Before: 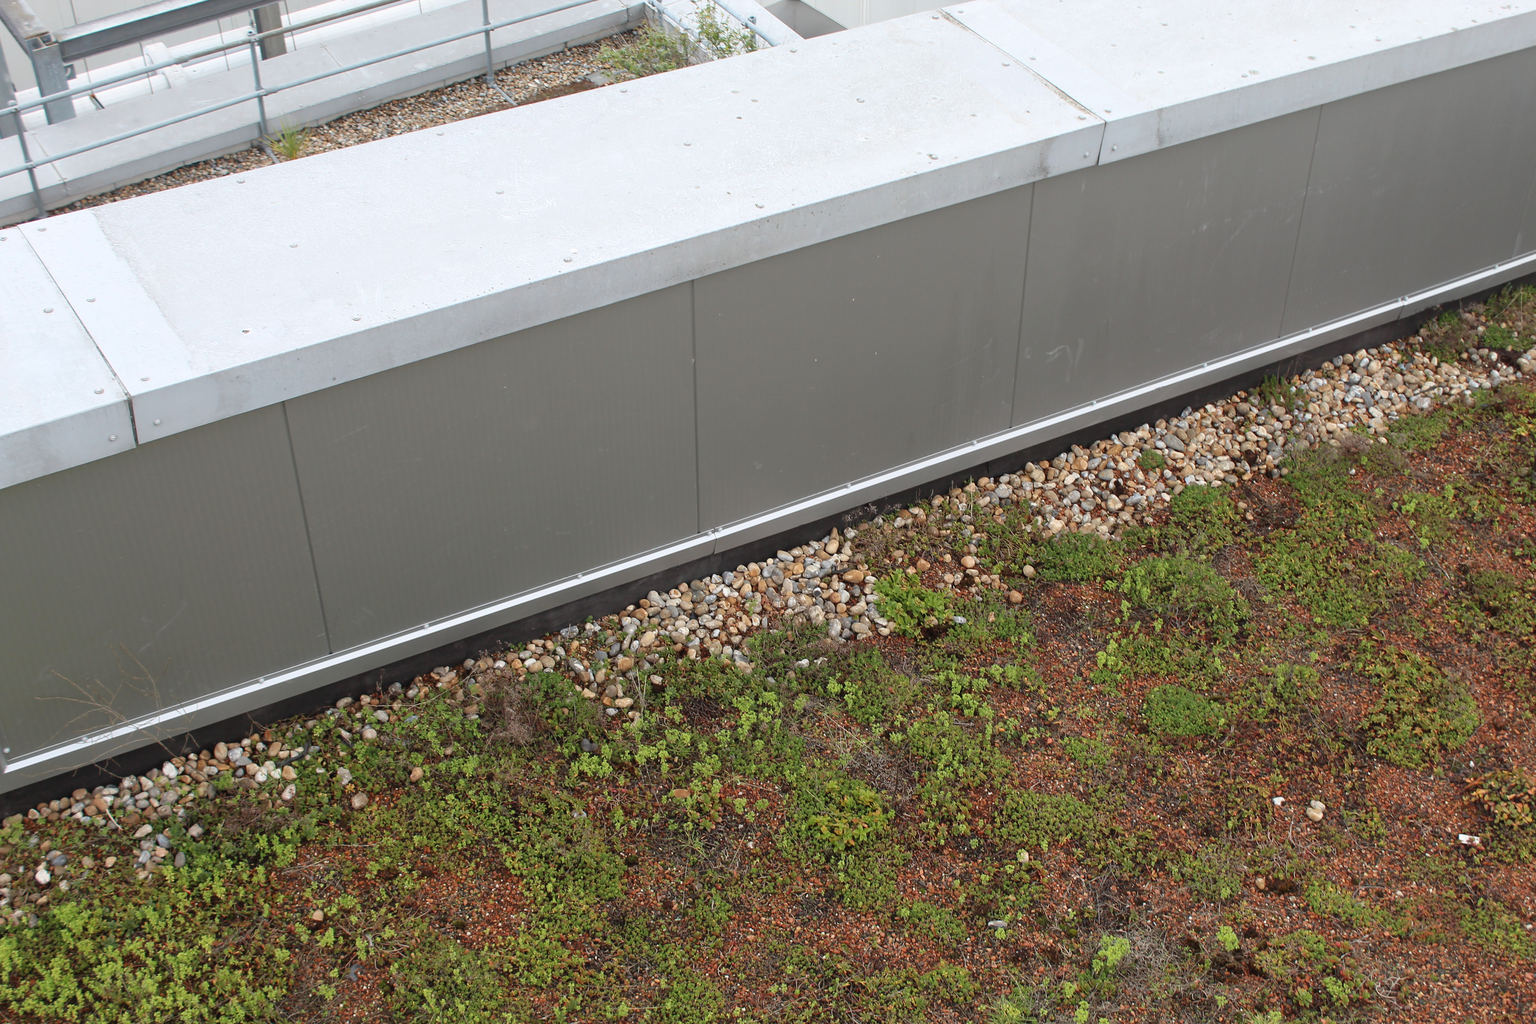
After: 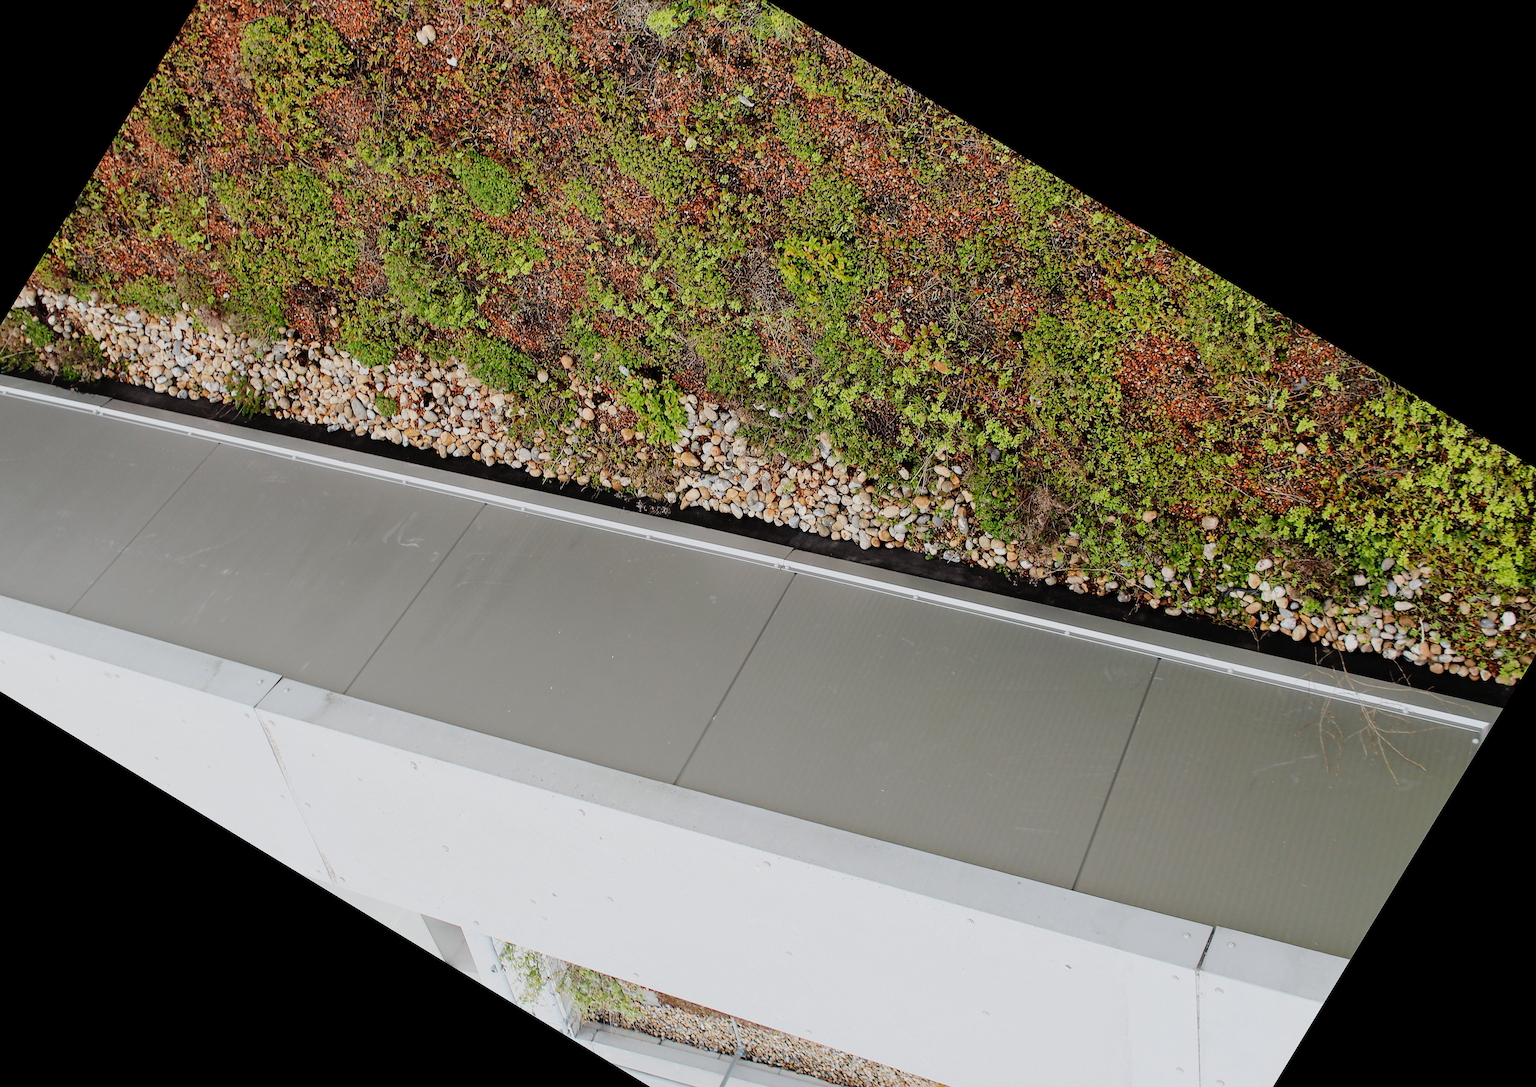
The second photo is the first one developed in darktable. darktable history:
crop and rotate: angle 148.68°, left 9.111%, top 15.603%, right 4.588%, bottom 17.041%
sharpen: on, module defaults
filmic rgb: black relative exposure -7.32 EV, white relative exposure 5.09 EV, hardness 3.2
tone curve: curves: ch0 [(0, 0) (0.003, 0.002) (0.011, 0.006) (0.025, 0.012) (0.044, 0.021) (0.069, 0.027) (0.1, 0.035) (0.136, 0.06) (0.177, 0.108) (0.224, 0.173) (0.277, 0.26) (0.335, 0.353) (0.399, 0.453) (0.468, 0.555) (0.543, 0.641) (0.623, 0.724) (0.709, 0.792) (0.801, 0.857) (0.898, 0.918) (1, 1)], preserve colors none
